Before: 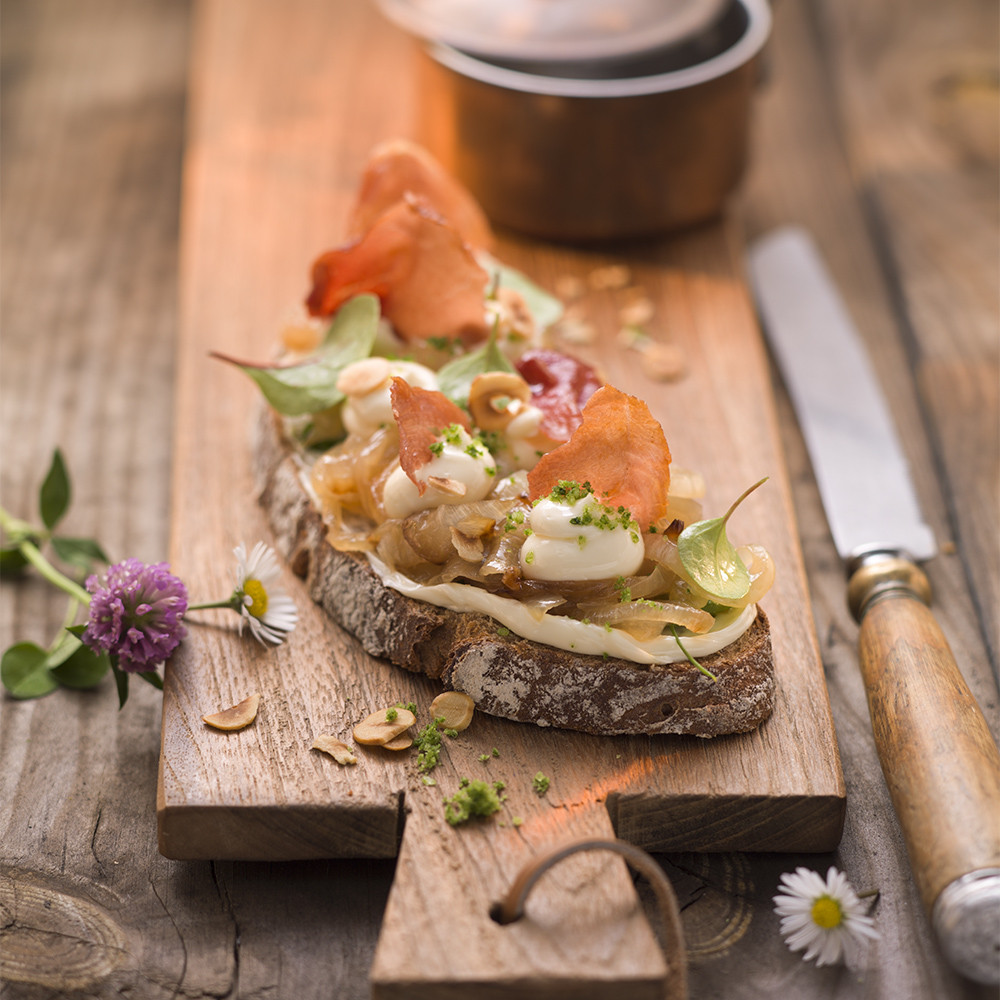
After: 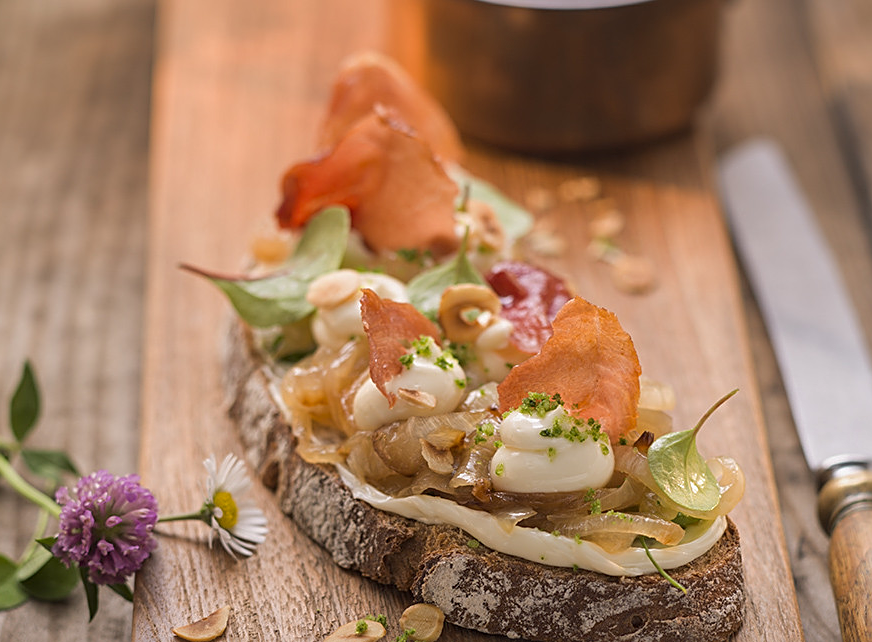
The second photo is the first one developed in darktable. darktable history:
crop: left 3.038%, top 8.818%, right 9.672%, bottom 26.935%
local contrast: detail 109%
sharpen: on, module defaults
shadows and highlights: shadows -20.56, white point adjustment -2.02, highlights -34.75
